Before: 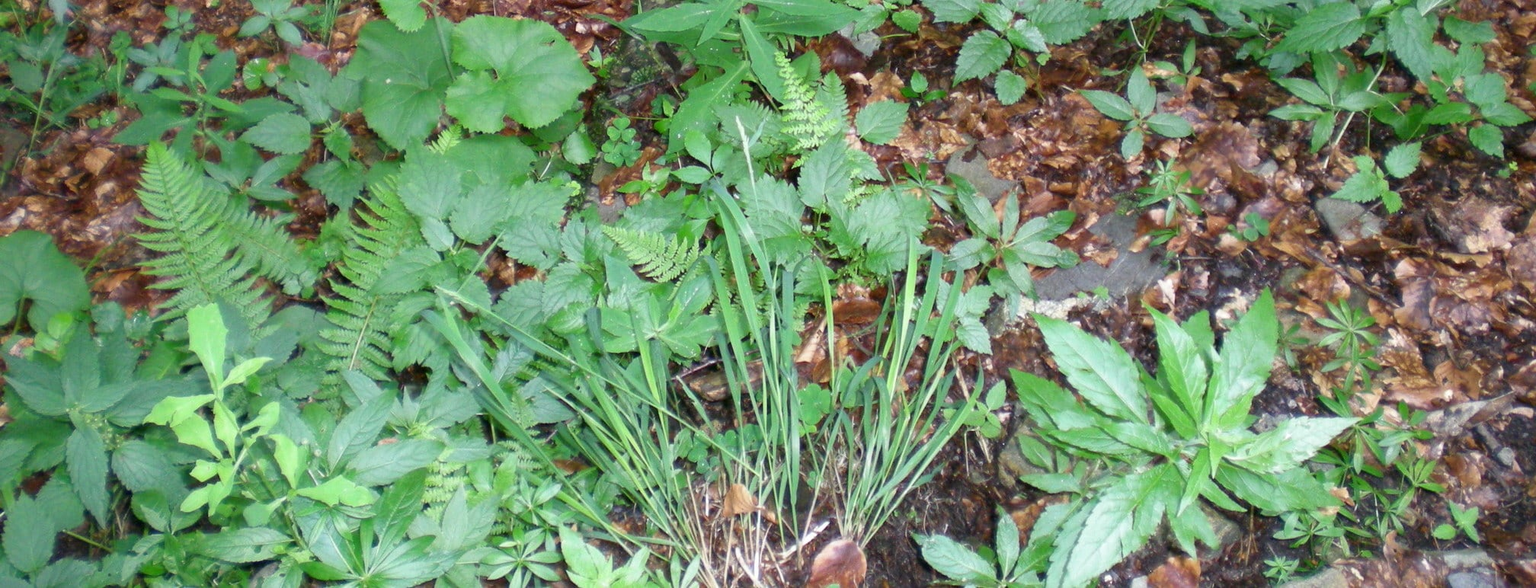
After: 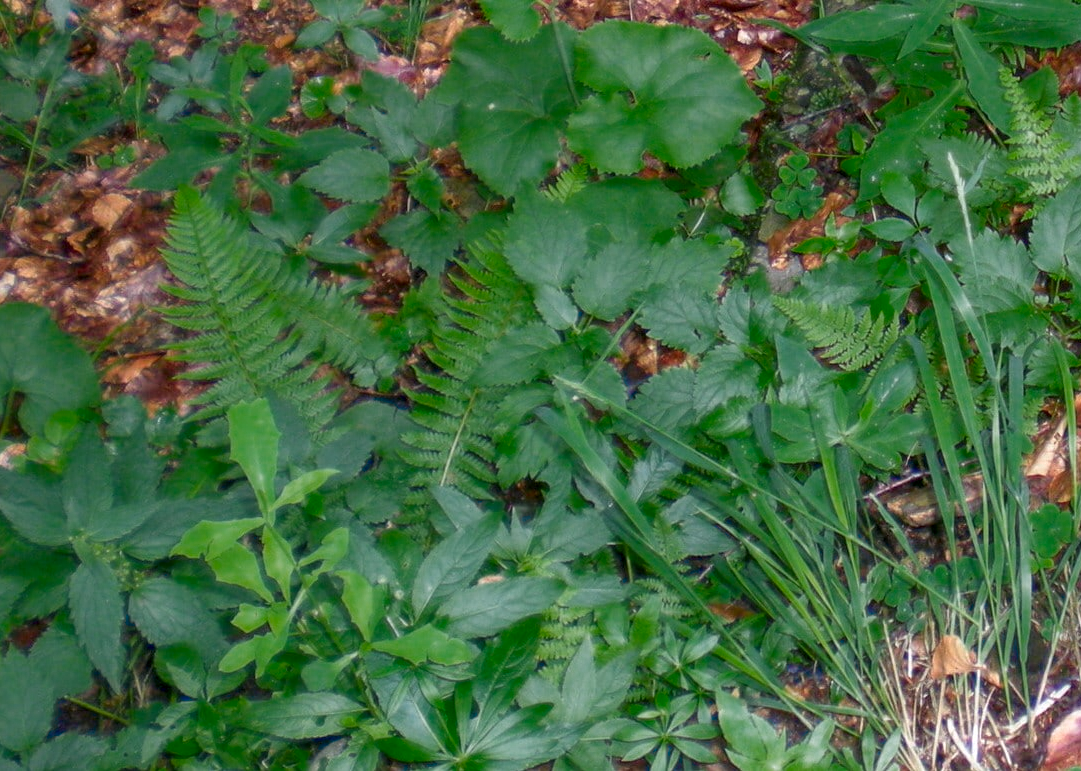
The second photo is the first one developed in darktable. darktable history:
crop: left 0.94%, right 45.427%, bottom 0.079%
shadows and highlights: soften with gaussian
local contrast: on, module defaults
color zones: curves: ch0 [(0, 0.553) (0.123, 0.58) (0.23, 0.419) (0.468, 0.155) (0.605, 0.132) (0.723, 0.063) (0.833, 0.172) (0.921, 0.468)]; ch1 [(0.025, 0.645) (0.229, 0.584) (0.326, 0.551) (0.537, 0.446) (0.599, 0.911) (0.708, 1) (0.805, 0.944)]; ch2 [(0.086, 0.468) (0.254, 0.464) (0.638, 0.564) (0.702, 0.592) (0.768, 0.564)]
